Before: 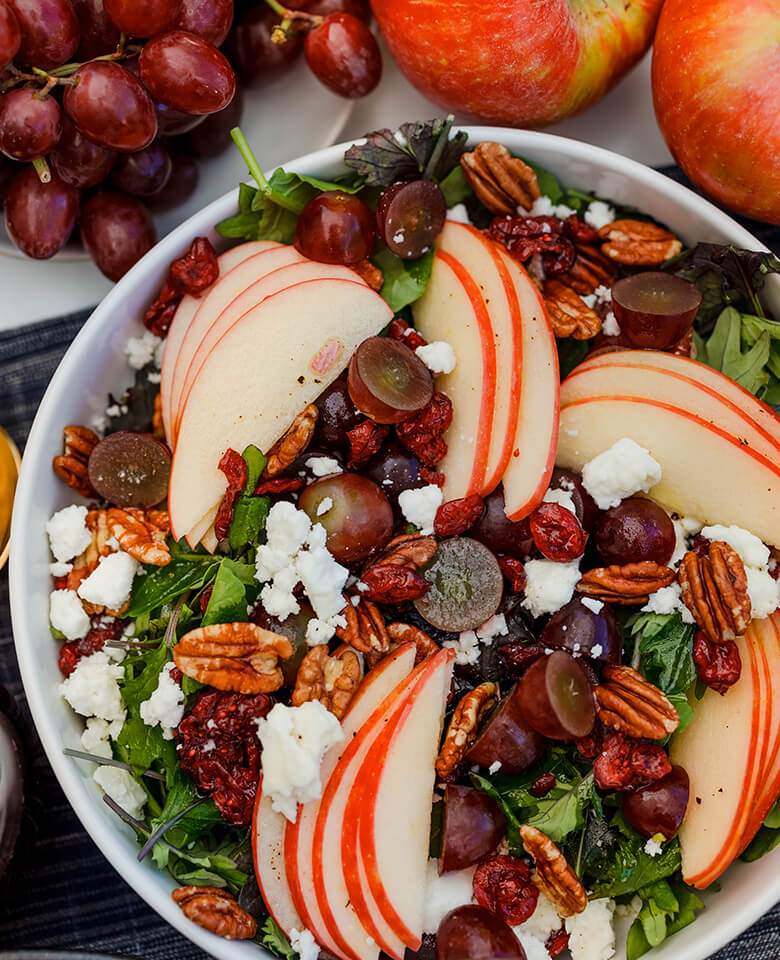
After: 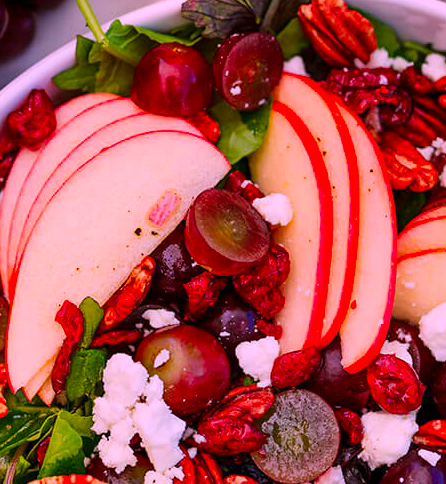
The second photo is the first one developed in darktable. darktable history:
color correction: highlights a* 19.5, highlights b* -11.53, saturation 1.69
crop: left 20.932%, top 15.471%, right 21.848%, bottom 34.081%
